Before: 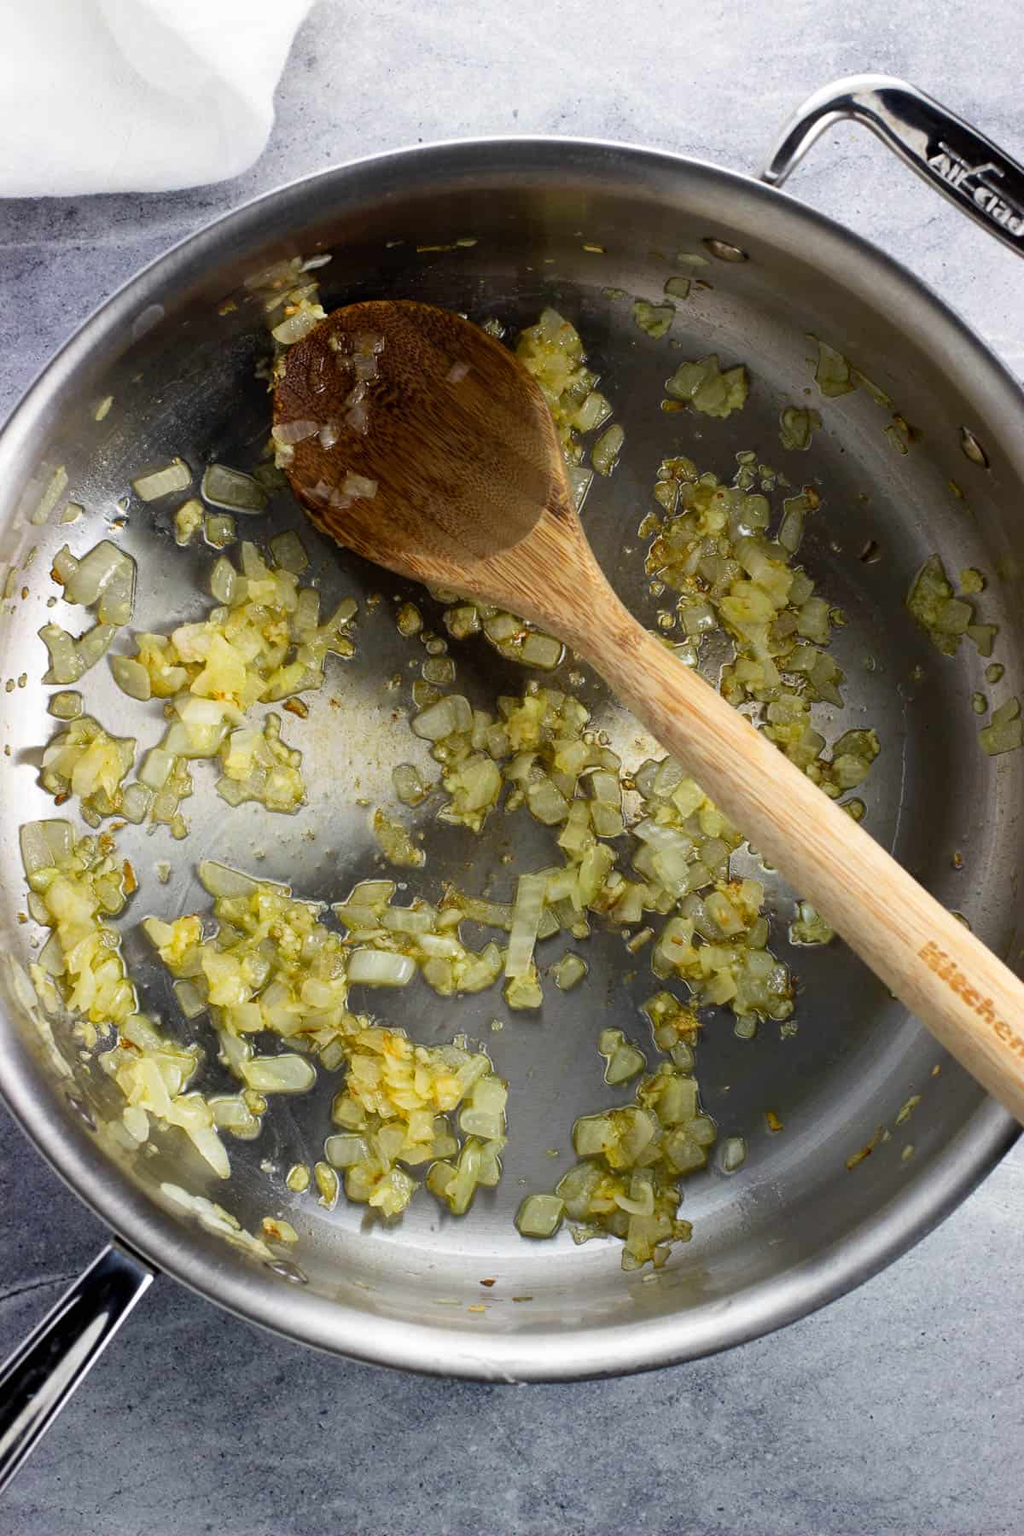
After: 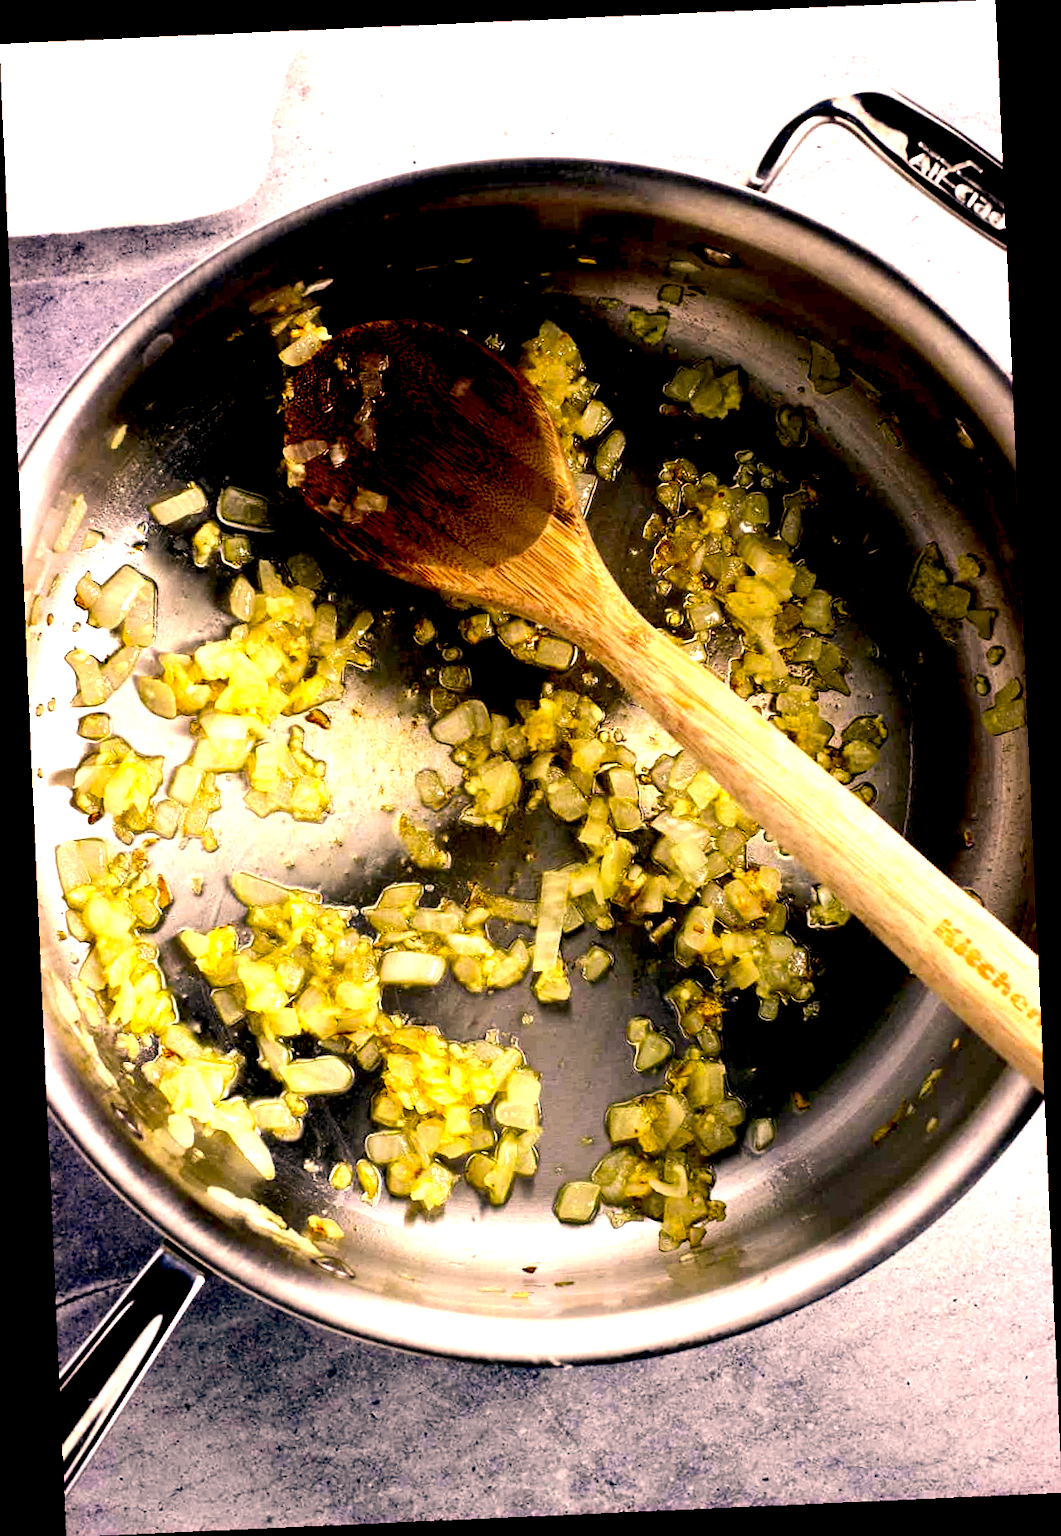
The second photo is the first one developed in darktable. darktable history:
exposure: black level correction 0.04, exposure 0.5 EV, compensate highlight preservation false
tone equalizer: -8 EV -0.75 EV, -7 EV -0.7 EV, -6 EV -0.6 EV, -5 EV -0.4 EV, -3 EV 0.4 EV, -2 EV 0.6 EV, -1 EV 0.7 EV, +0 EV 0.75 EV, edges refinement/feathering 500, mask exposure compensation -1.57 EV, preserve details no
color correction: highlights a* 17.88, highlights b* 18.79
rotate and perspective: rotation -2.56°, automatic cropping off
